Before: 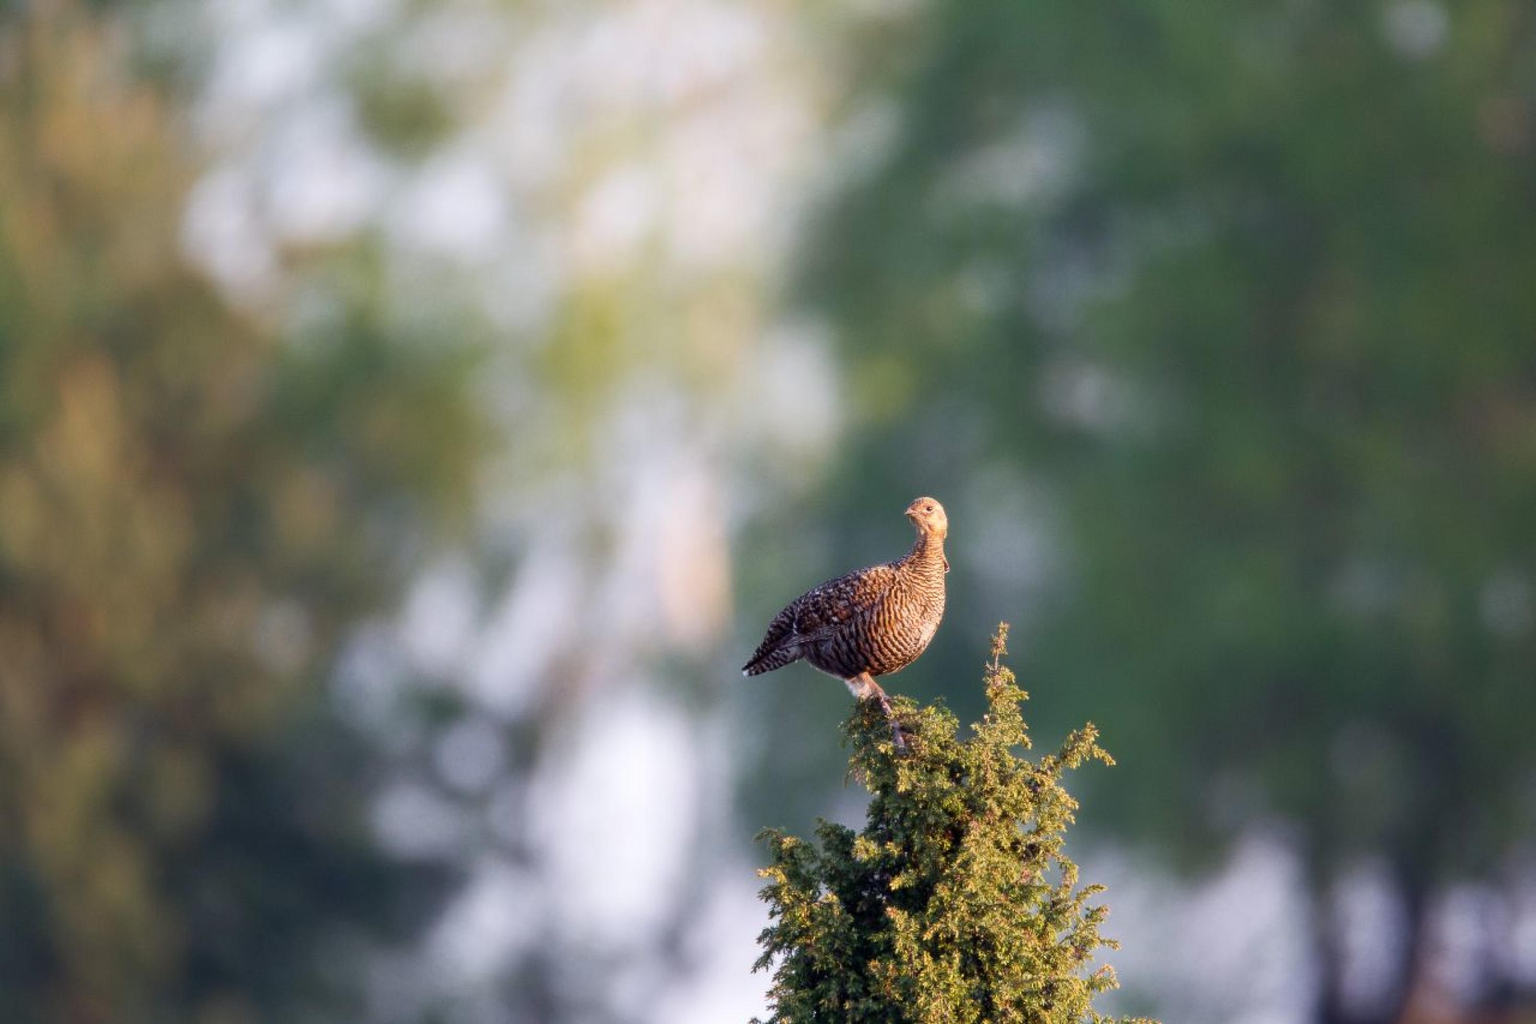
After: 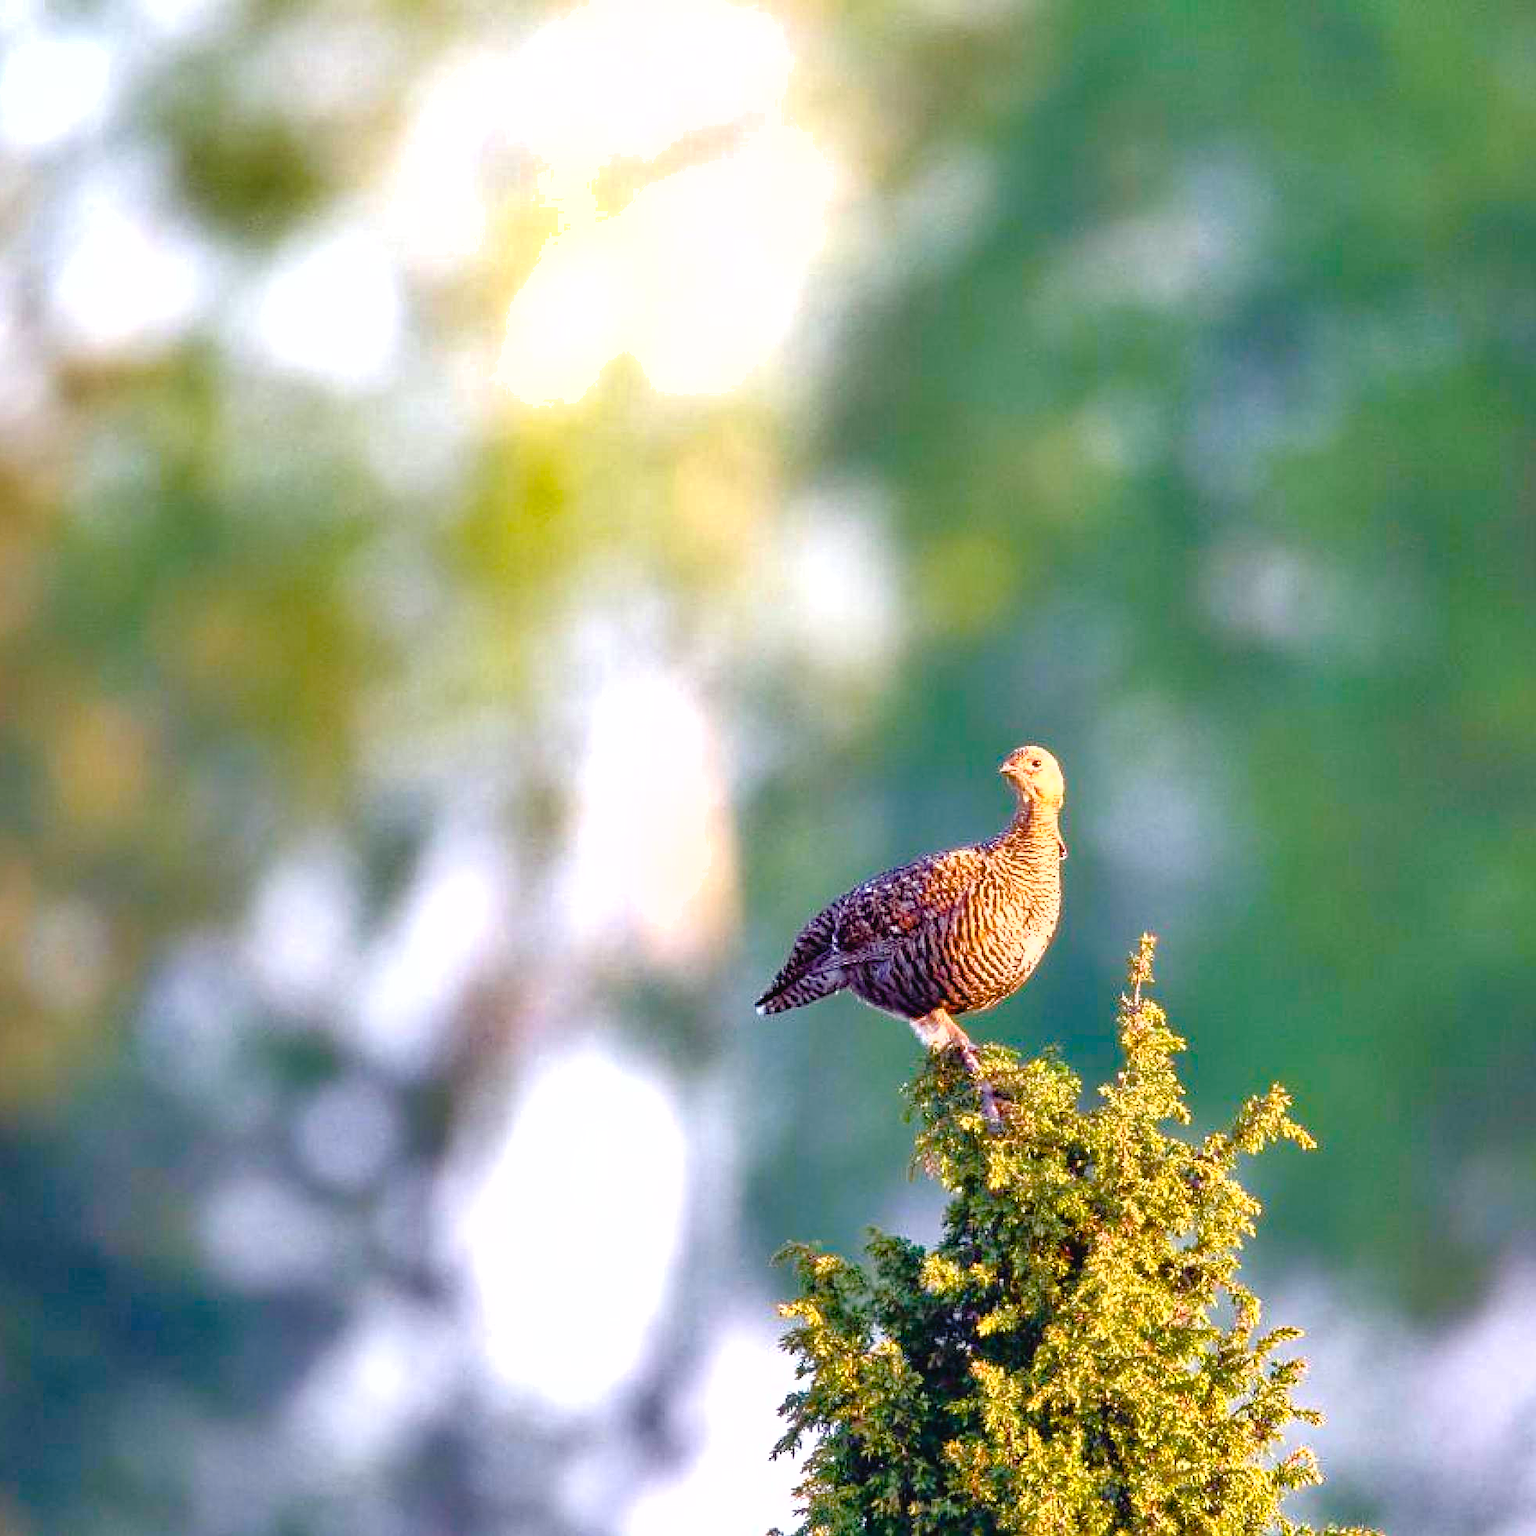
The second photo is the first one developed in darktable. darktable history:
shadows and highlights: shadows 22.62, highlights -49.23, soften with gaussian
tone equalizer: -8 EV 0.029 EV, -7 EV -0.015 EV, -6 EV 0.006 EV, -5 EV 0.055 EV, -4 EV 0.251 EV, -3 EV 0.619 EV, -2 EV 0.557 EV, -1 EV 0.197 EV, +0 EV 0.053 EV
sharpen: on, module defaults
contrast brightness saturation: contrast -0.072, brightness -0.037, saturation -0.109
exposure: black level correction 0, exposure 0.951 EV, compensate highlight preservation false
color balance rgb: linear chroma grading › global chroma 24.717%, perceptual saturation grading › global saturation 20%, perceptual saturation grading › highlights -25.139%, perceptual saturation grading › shadows 49.994%, global vibrance 20%
crop and rotate: left 15.555%, right 17.806%
haze removal: compatibility mode true, adaptive false
